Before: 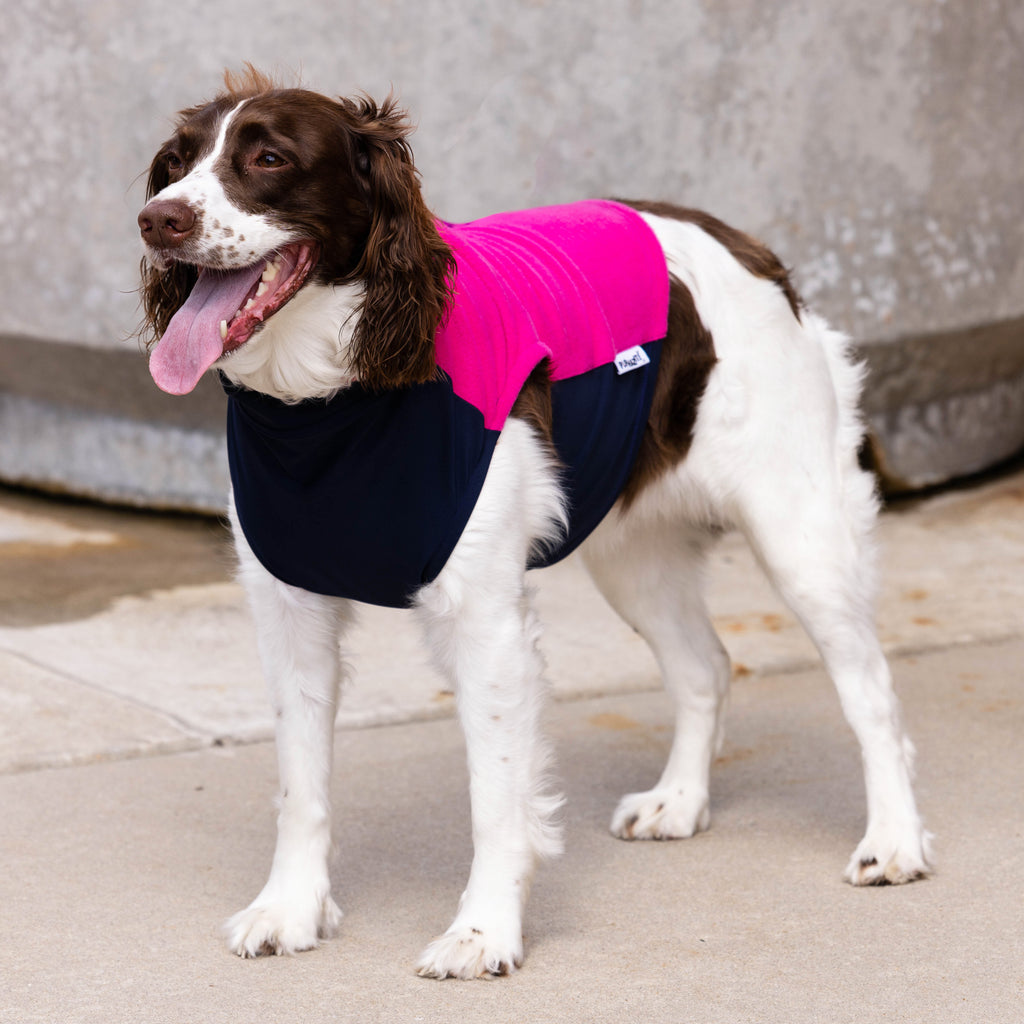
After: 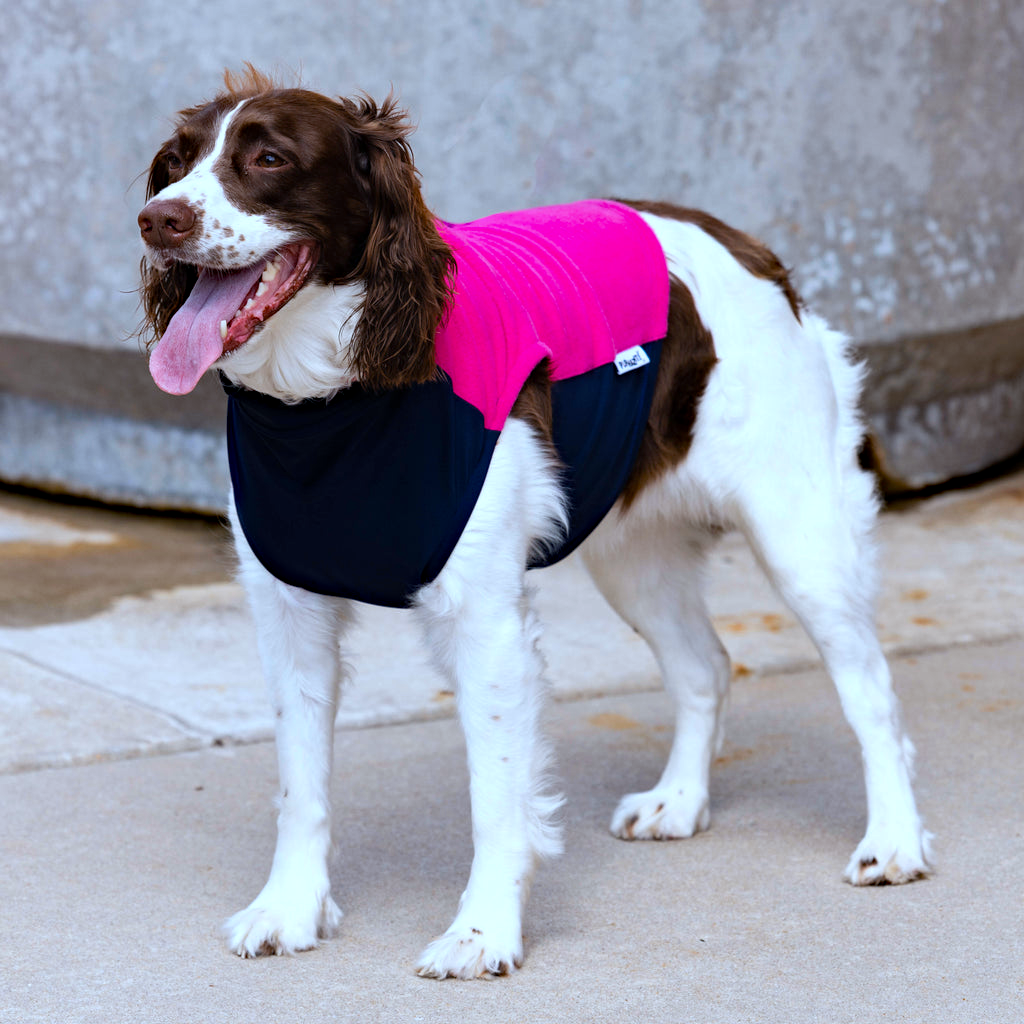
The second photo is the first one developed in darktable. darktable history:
color calibration: output R [1.063, -0.012, -0.003, 0], output G [0, 1.022, 0.021, 0], output B [-0.079, 0.047, 1, 0], illuminant custom, x 0.389, y 0.387, temperature 3838.64 K
haze removal: strength 0.29, distance 0.25, compatibility mode true, adaptive false
